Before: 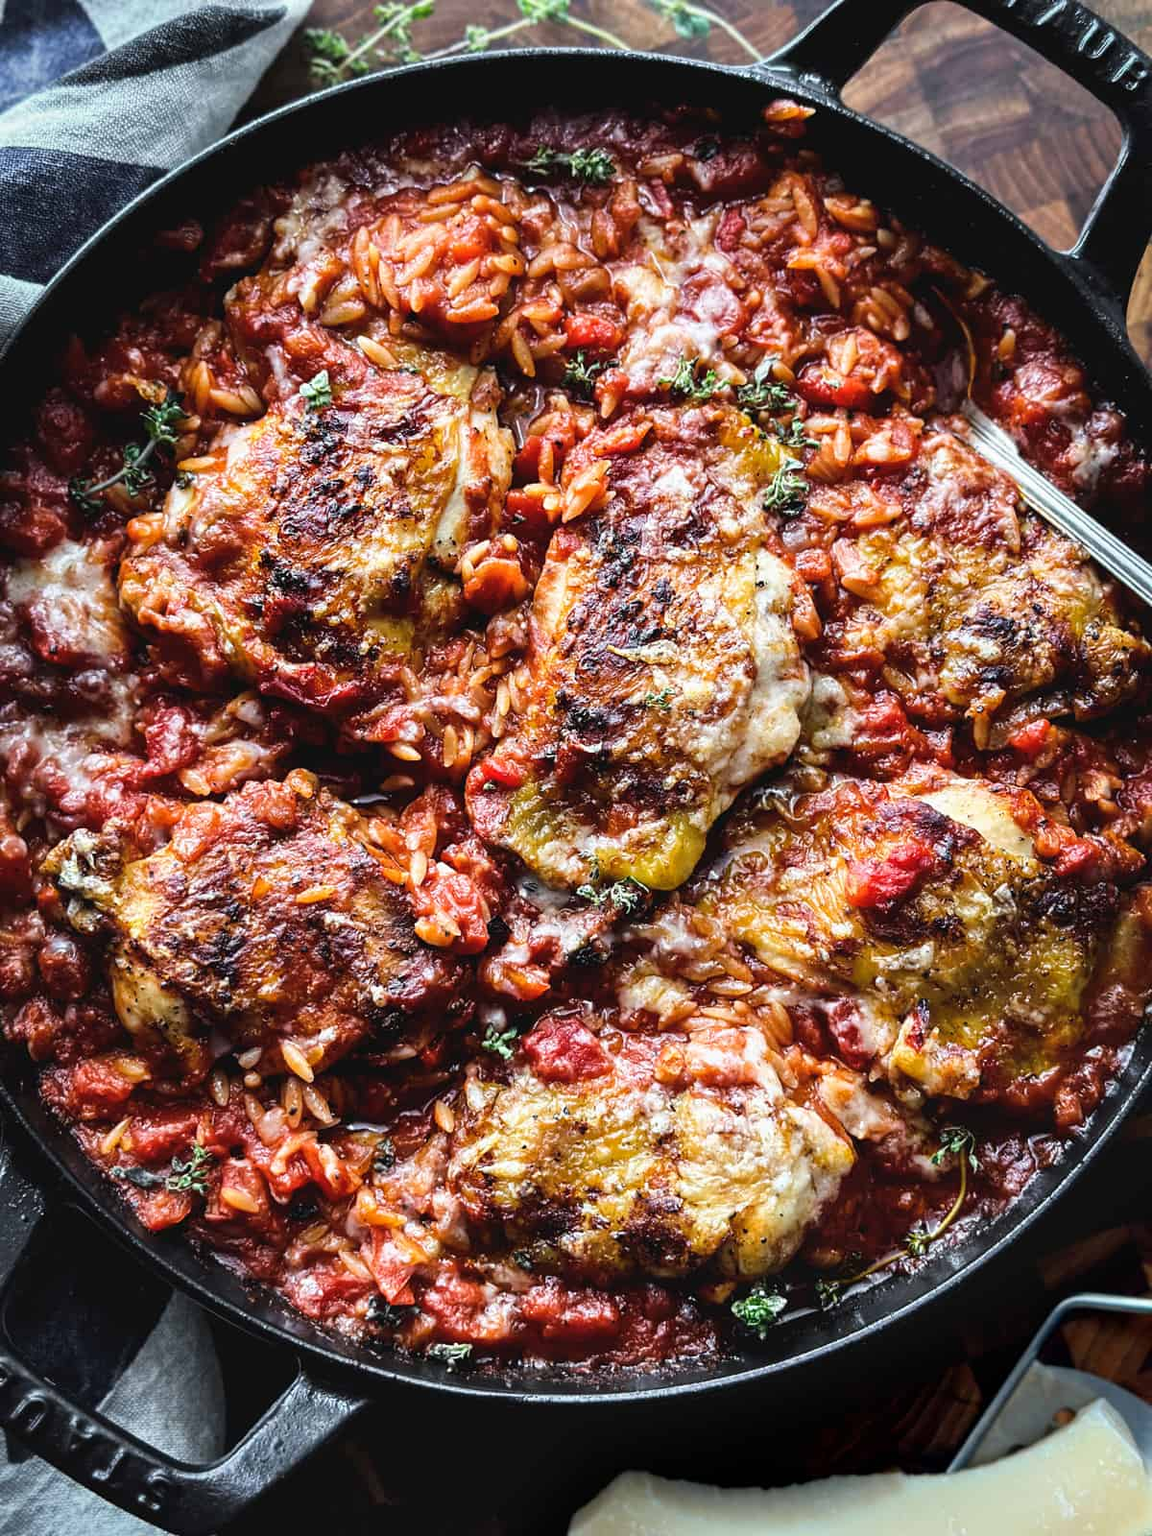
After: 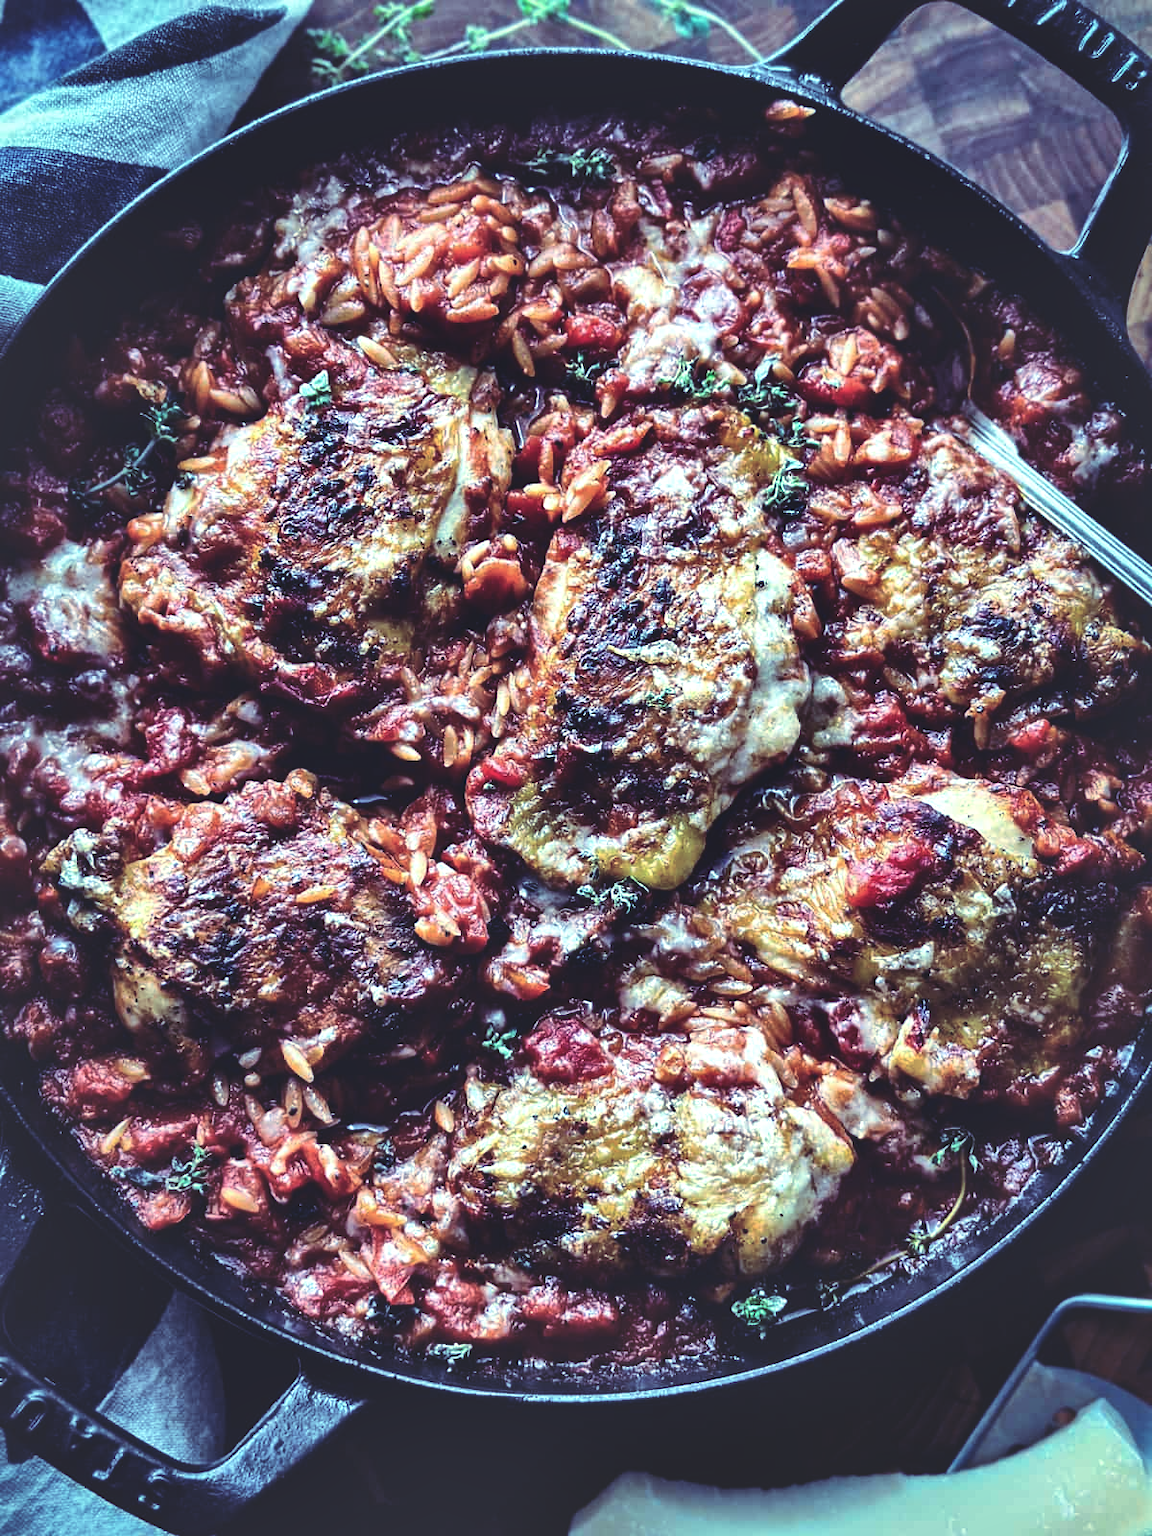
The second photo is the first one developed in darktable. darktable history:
local contrast: mode bilateral grid, contrast 70, coarseness 75, detail 180%, midtone range 0.2
rgb curve: curves: ch0 [(0, 0.186) (0.314, 0.284) (0.576, 0.466) (0.805, 0.691) (0.936, 0.886)]; ch1 [(0, 0.186) (0.314, 0.284) (0.581, 0.534) (0.771, 0.746) (0.936, 0.958)]; ch2 [(0, 0.216) (0.275, 0.39) (1, 1)], mode RGB, independent channels, compensate middle gray true, preserve colors none
